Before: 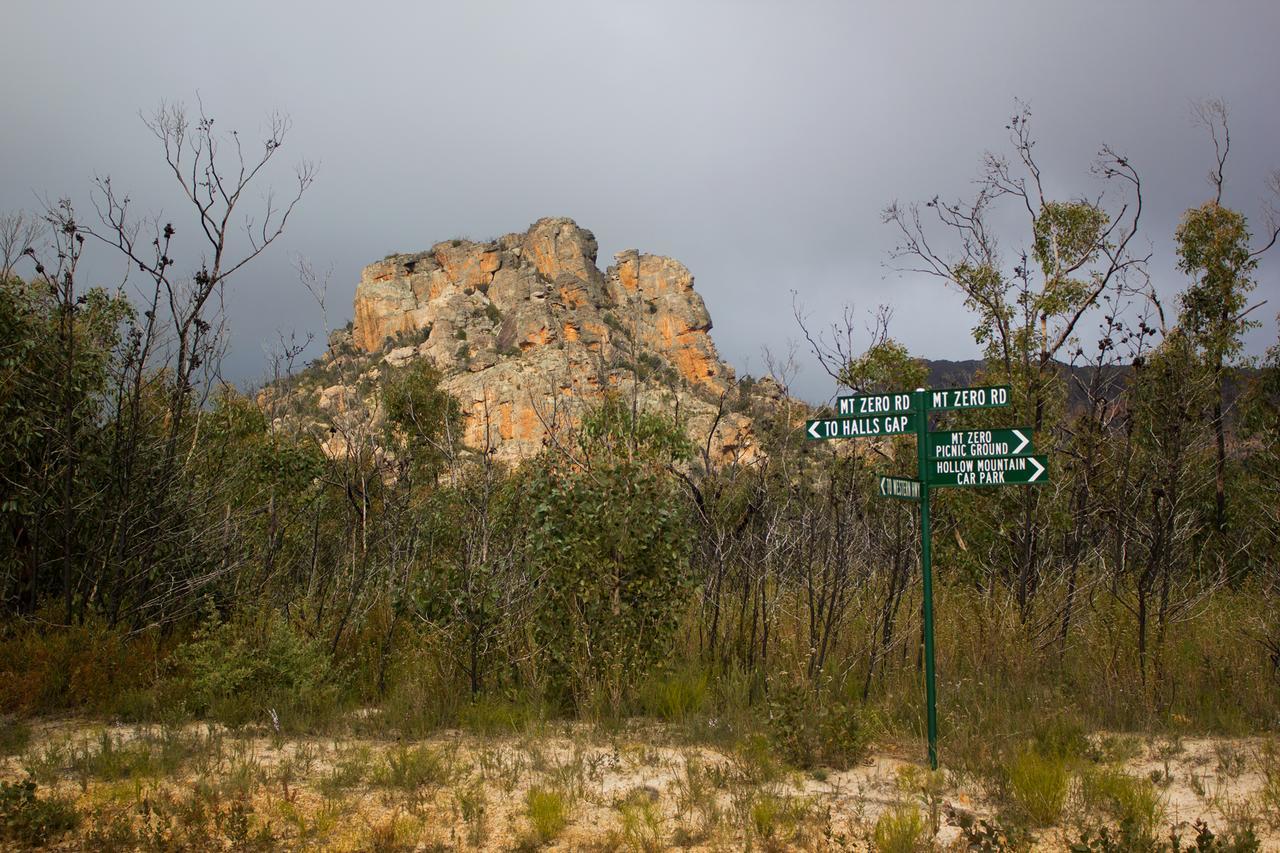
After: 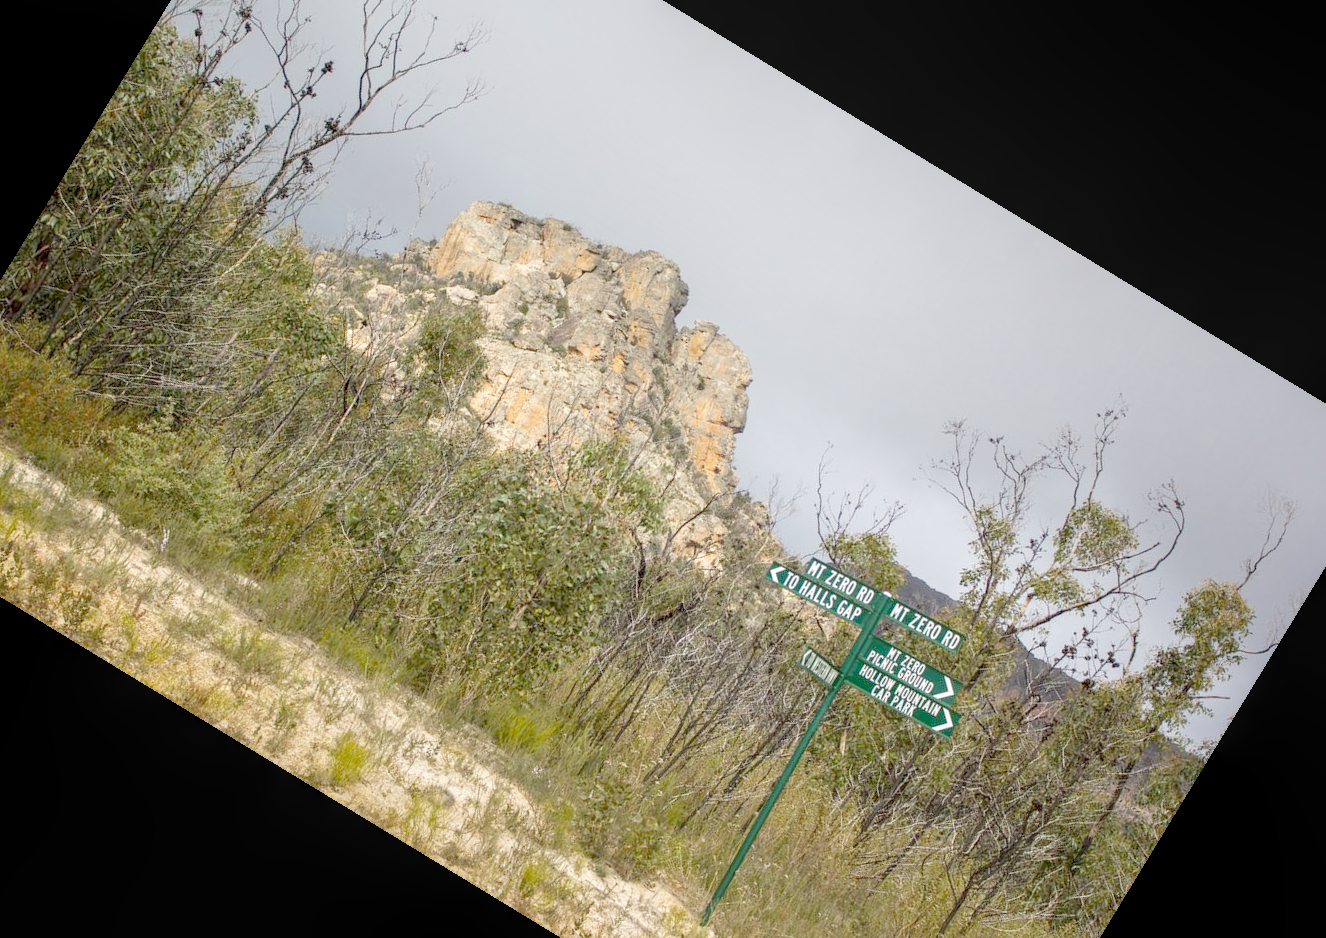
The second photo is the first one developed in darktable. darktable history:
local contrast: detail 140%
orientation: orientation rotate 180°
crop and rotate: angle 148.68°, left 9.111%, top 15.603%, right 4.588%, bottom 17.041%
